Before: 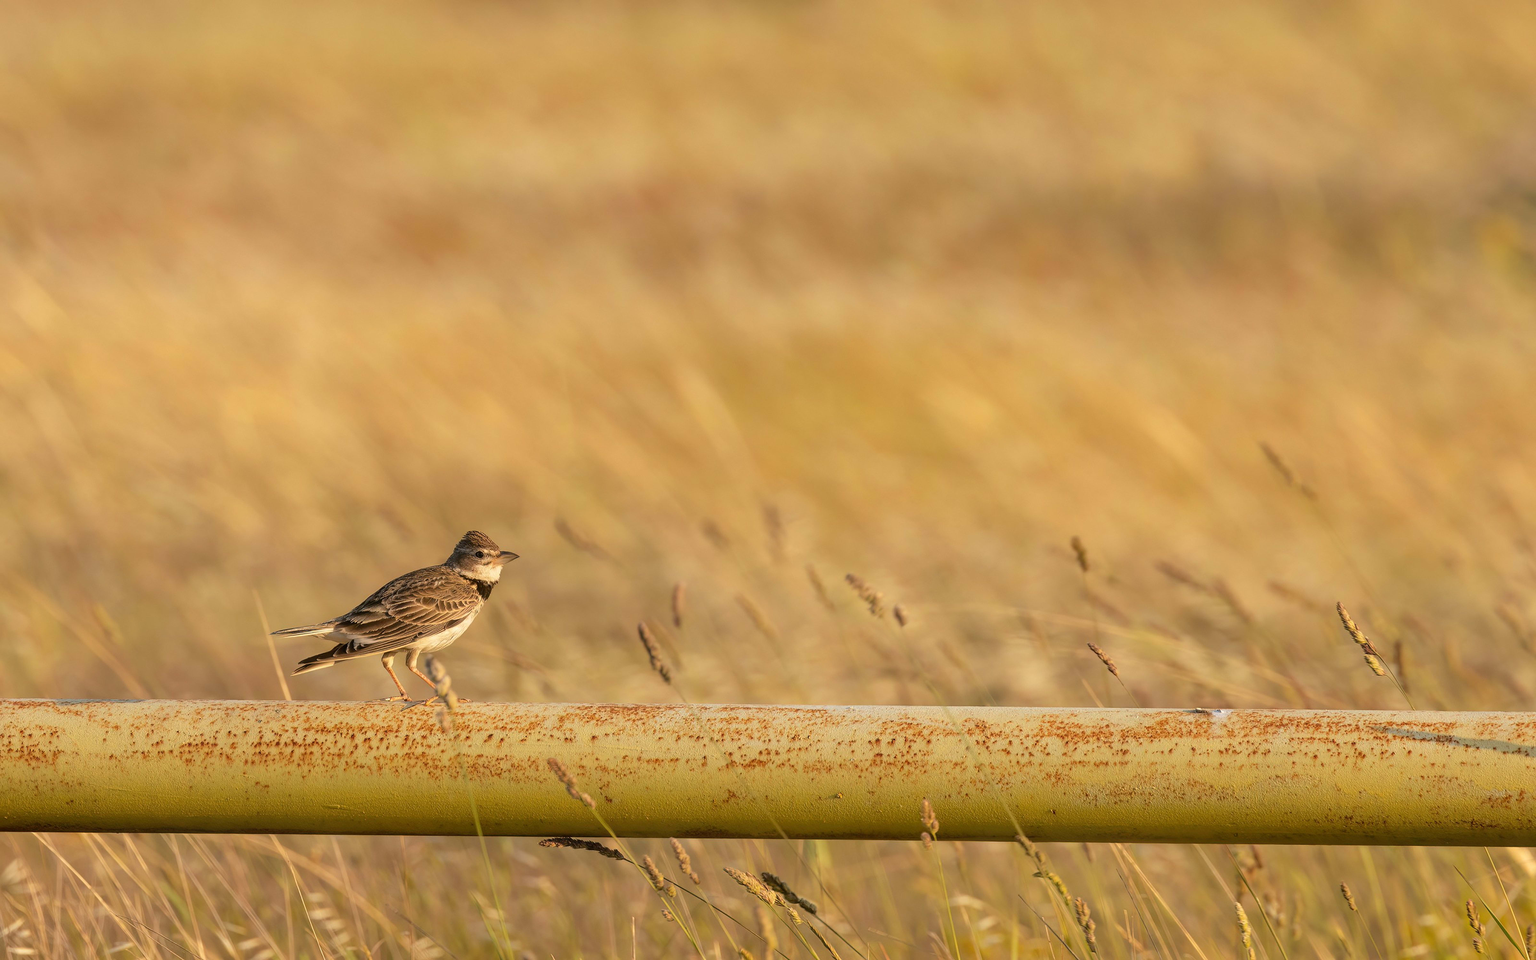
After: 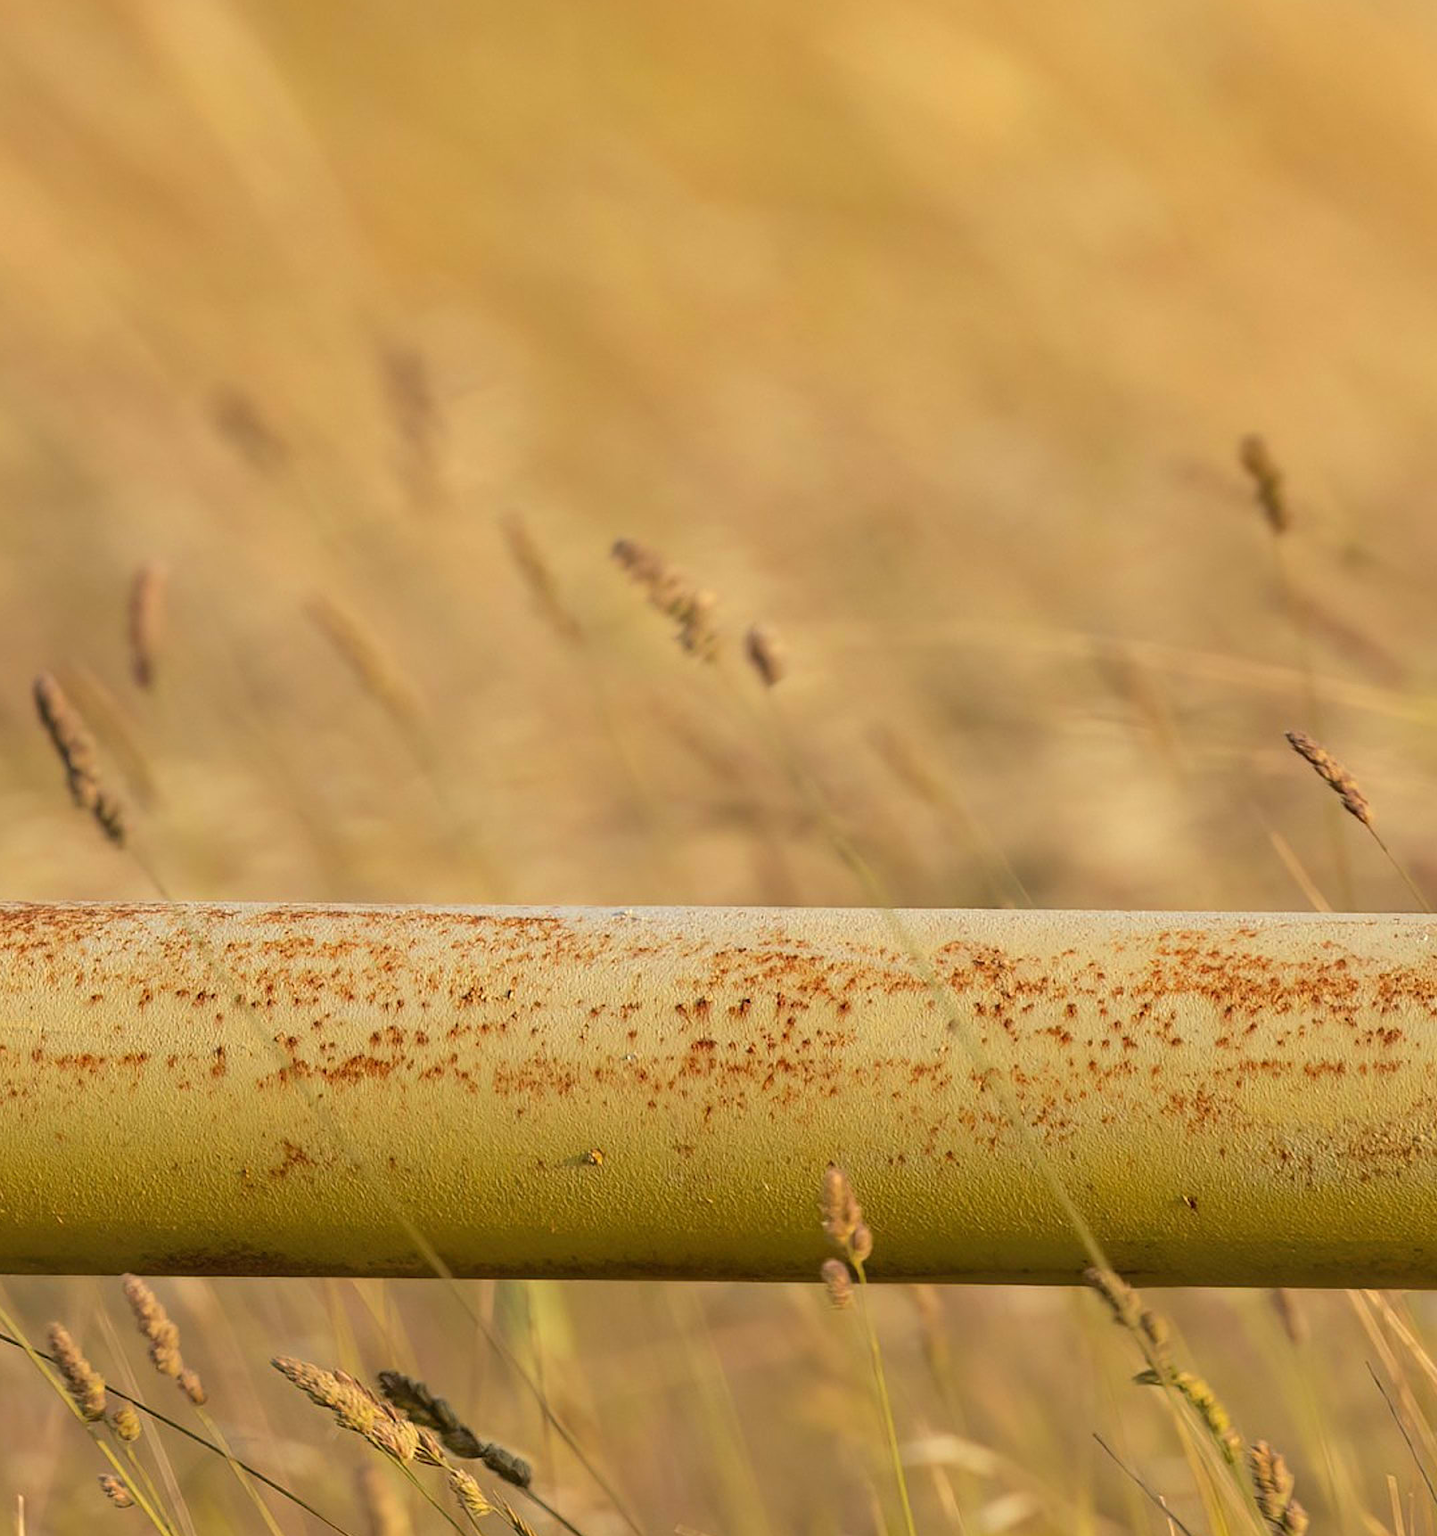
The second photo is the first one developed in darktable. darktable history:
crop: left 40.751%, top 39.602%, right 25.644%, bottom 2.943%
